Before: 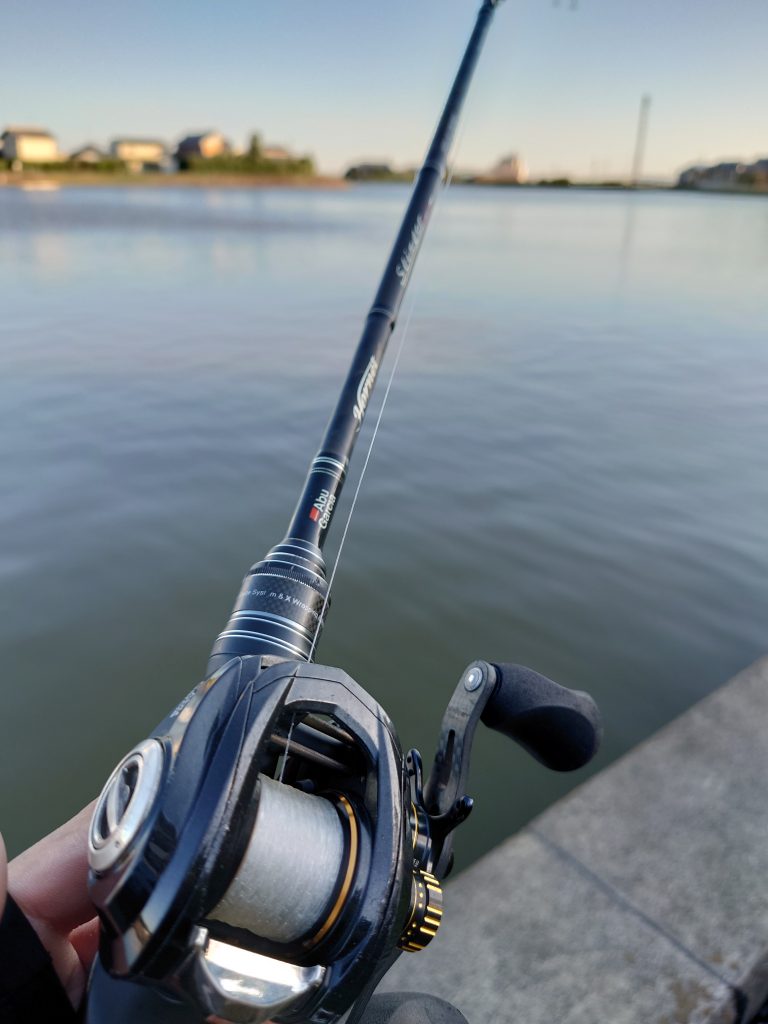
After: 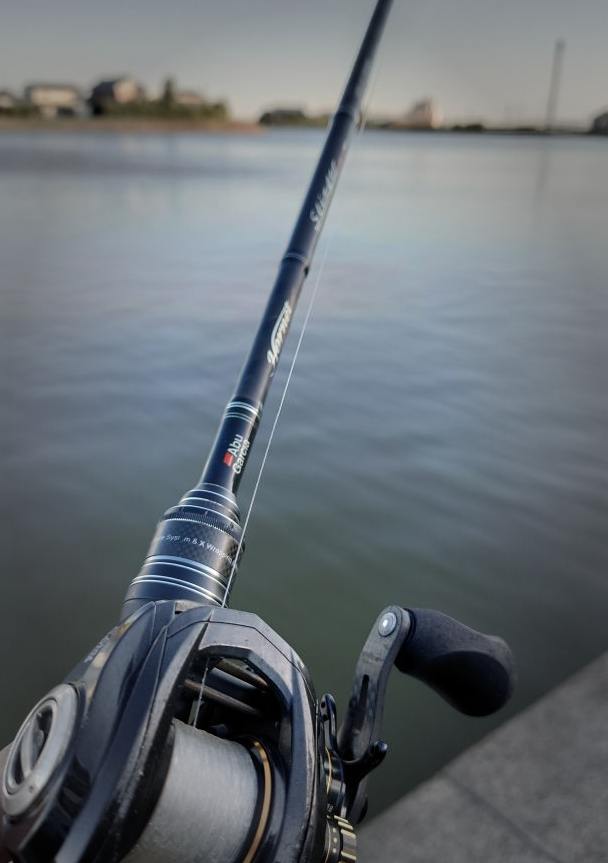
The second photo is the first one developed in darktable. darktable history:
vignetting: fall-off start 48.41%, automatic ratio true, width/height ratio 1.29, unbound false
crop: left 11.225%, top 5.381%, right 9.565%, bottom 10.314%
